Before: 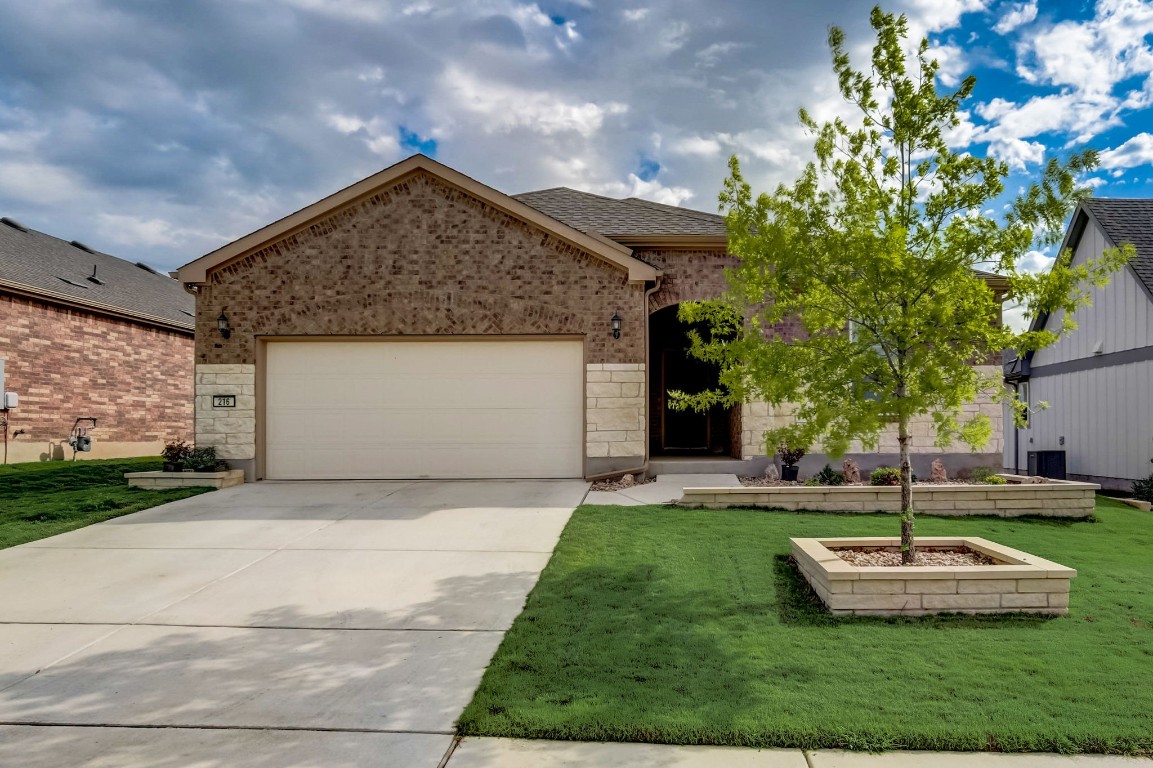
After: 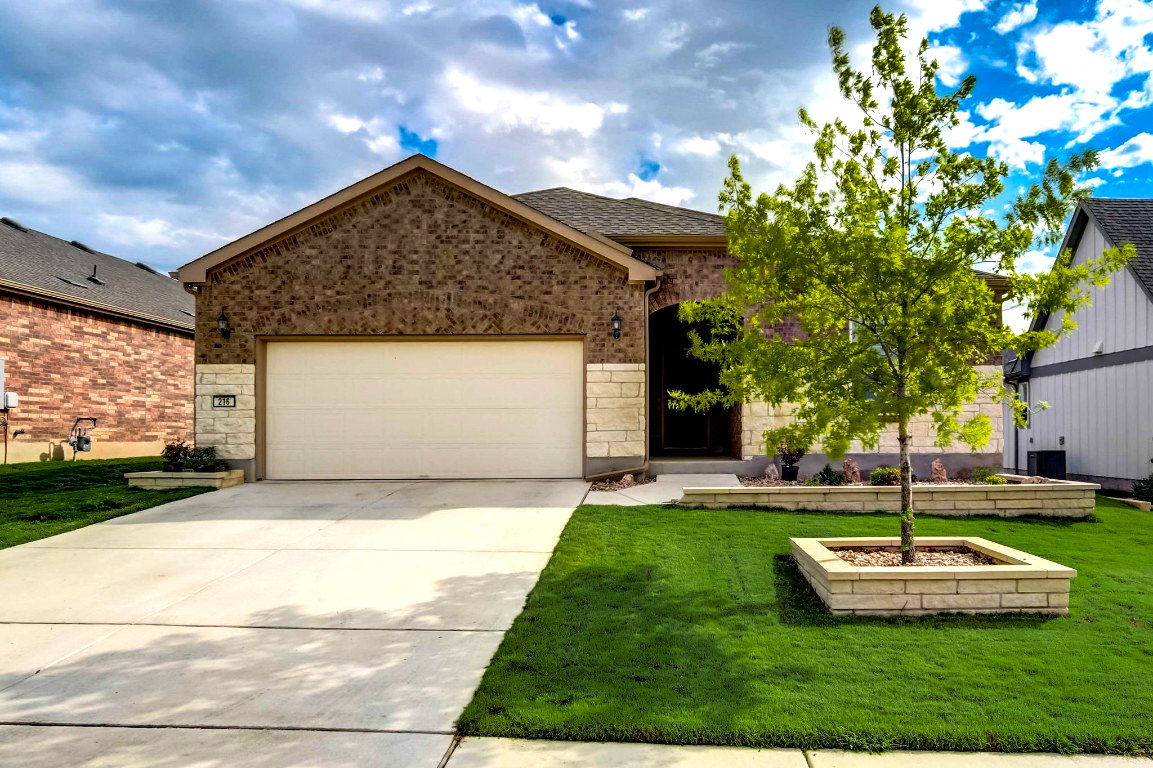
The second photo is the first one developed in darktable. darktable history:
tone equalizer: -8 EV -0.774 EV, -7 EV -0.732 EV, -6 EV -0.617 EV, -5 EV -0.379 EV, -3 EV 0.39 EV, -2 EV 0.6 EV, -1 EV 0.69 EV, +0 EV 0.719 EV, edges refinement/feathering 500, mask exposure compensation -1.57 EV, preserve details no
color balance rgb: perceptual saturation grading › global saturation 30.528%, global vibrance 20%
